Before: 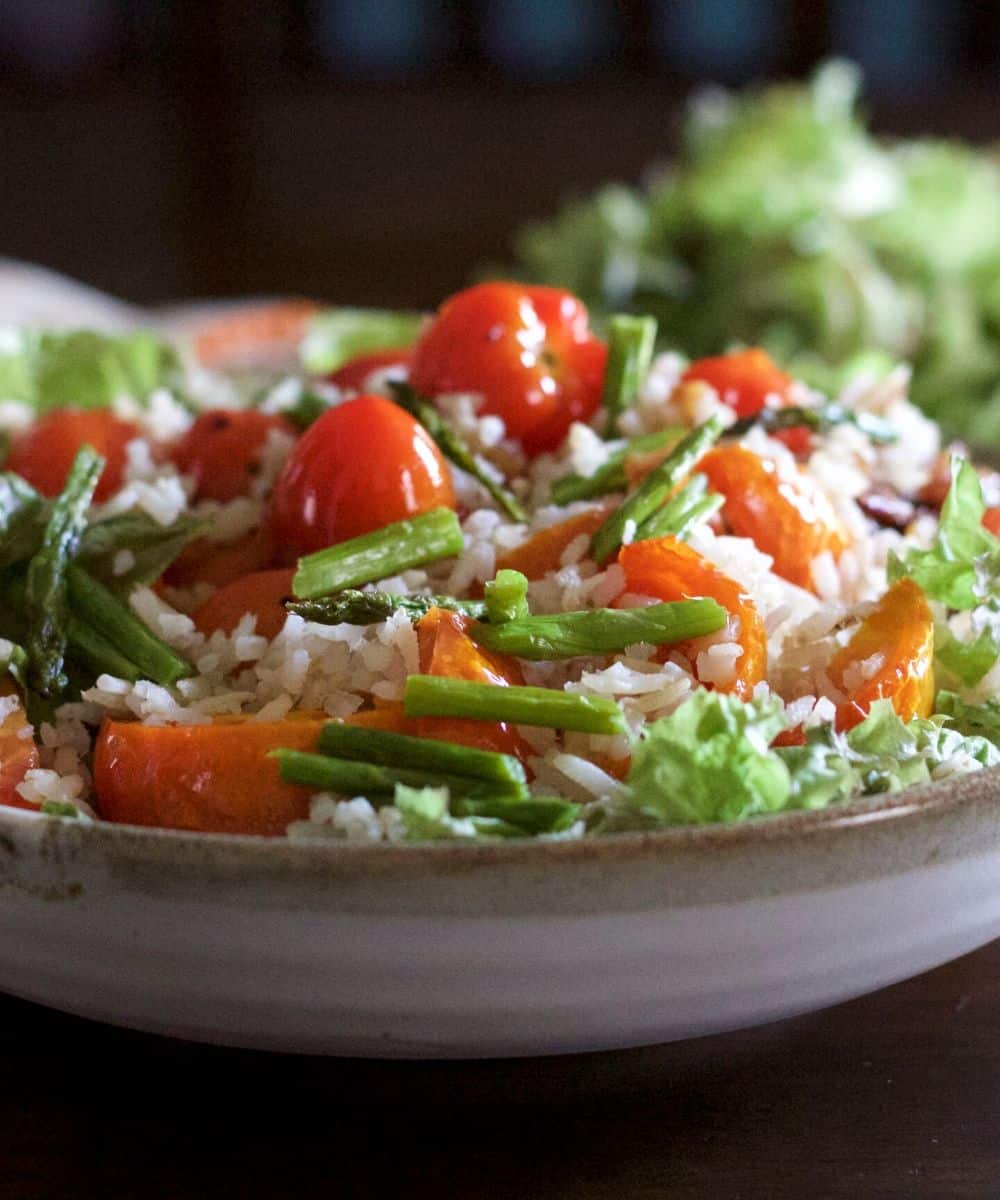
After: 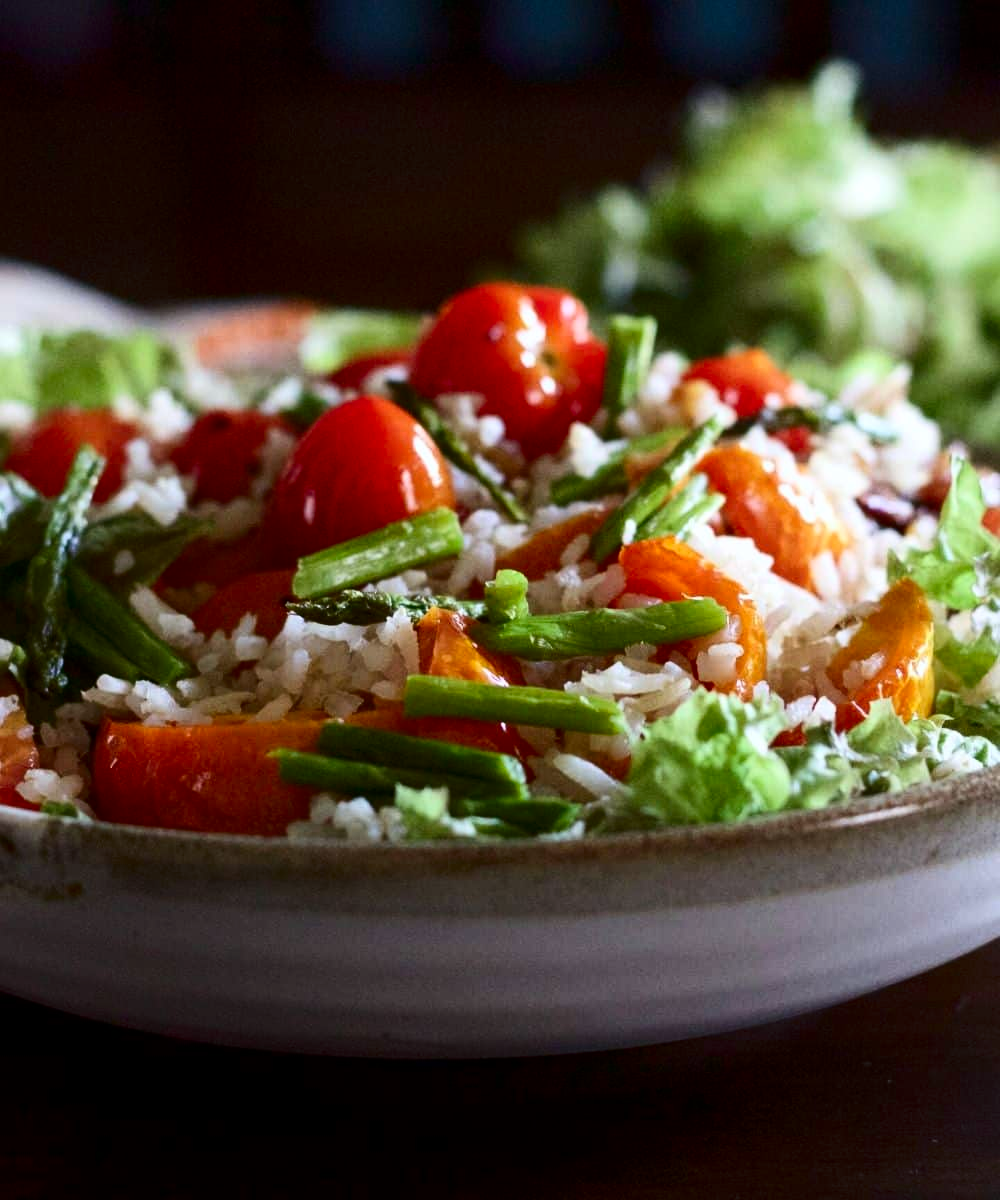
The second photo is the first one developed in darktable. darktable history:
white balance: red 0.986, blue 1.01
contrast brightness saturation: contrast 0.2, brightness -0.11, saturation 0.1
